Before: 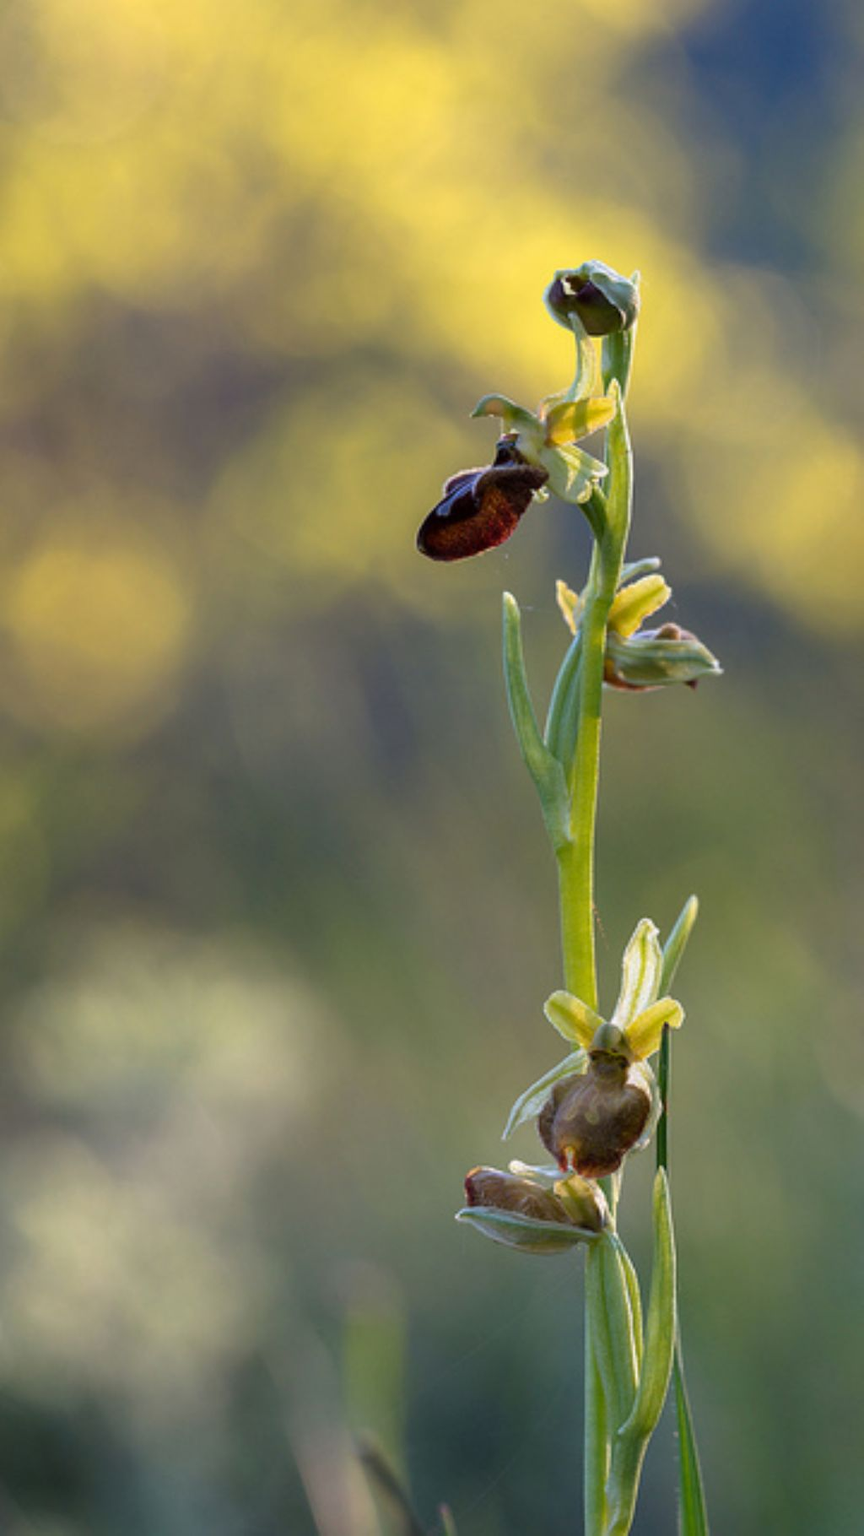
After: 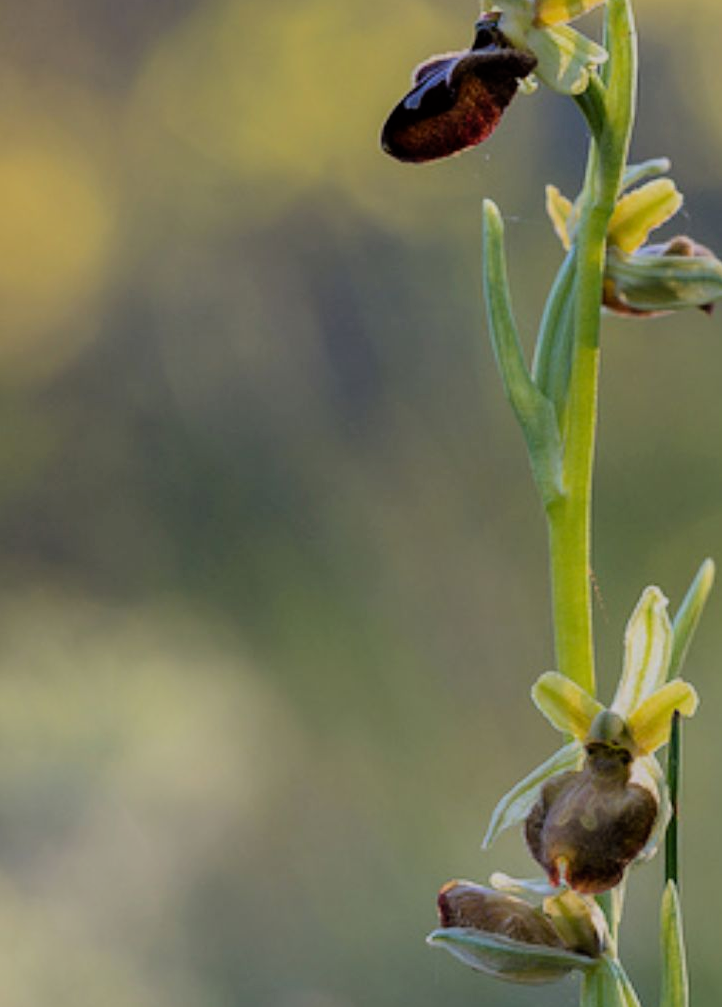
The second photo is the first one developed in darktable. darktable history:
crop: left 11.123%, top 27.61%, right 18.3%, bottom 17.034%
filmic rgb: black relative exposure -7.15 EV, white relative exposure 5.36 EV, hardness 3.02, color science v6 (2022)
